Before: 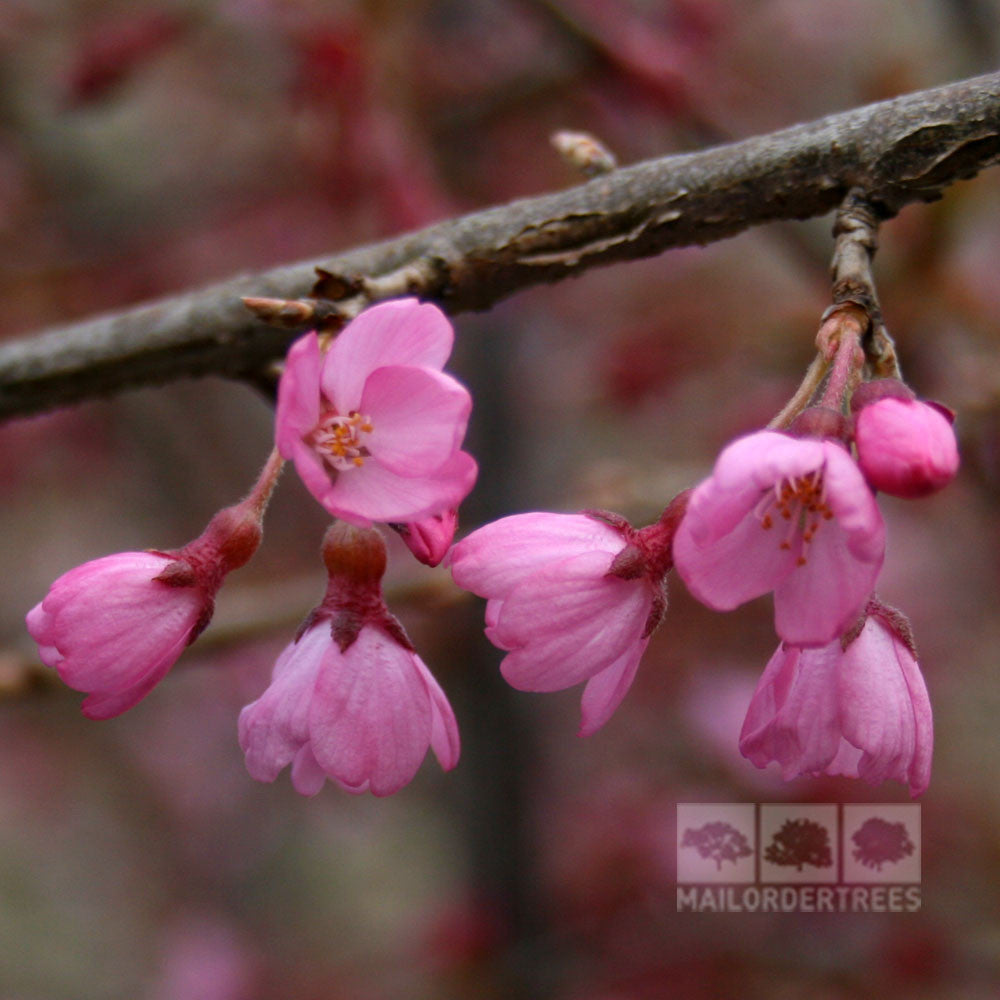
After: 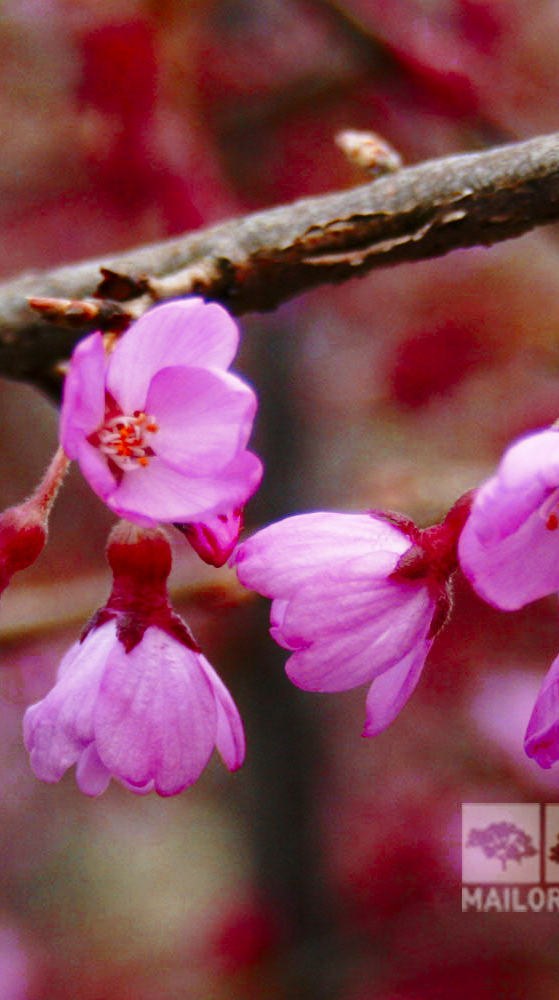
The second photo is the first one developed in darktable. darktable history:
color zones: curves: ch0 [(0, 0.363) (0.128, 0.373) (0.25, 0.5) (0.402, 0.407) (0.521, 0.525) (0.63, 0.559) (0.729, 0.662) (0.867, 0.471)]; ch1 [(0, 0.515) (0.136, 0.618) (0.25, 0.5) (0.378, 0) (0.516, 0) (0.622, 0.593) (0.737, 0.819) (0.87, 0.593)]; ch2 [(0, 0.529) (0.128, 0.471) (0.282, 0.451) (0.386, 0.662) (0.516, 0.525) (0.633, 0.554) (0.75, 0.62) (0.875, 0.441)]
crop: left 21.556%, right 22.456%
base curve: curves: ch0 [(0, 0) (0.028, 0.03) (0.121, 0.232) (0.46, 0.748) (0.859, 0.968) (1, 1)], preserve colors none
